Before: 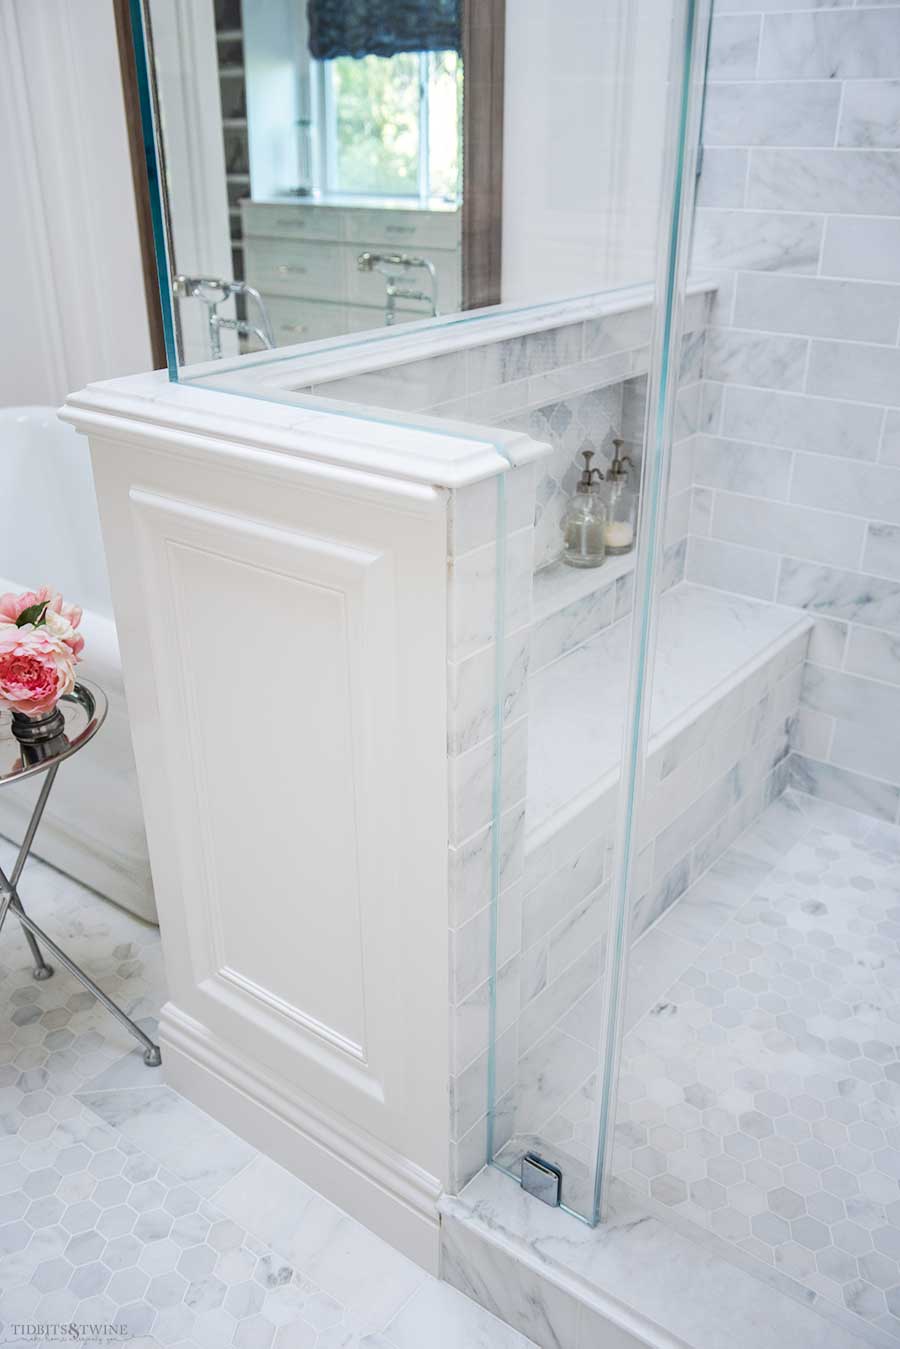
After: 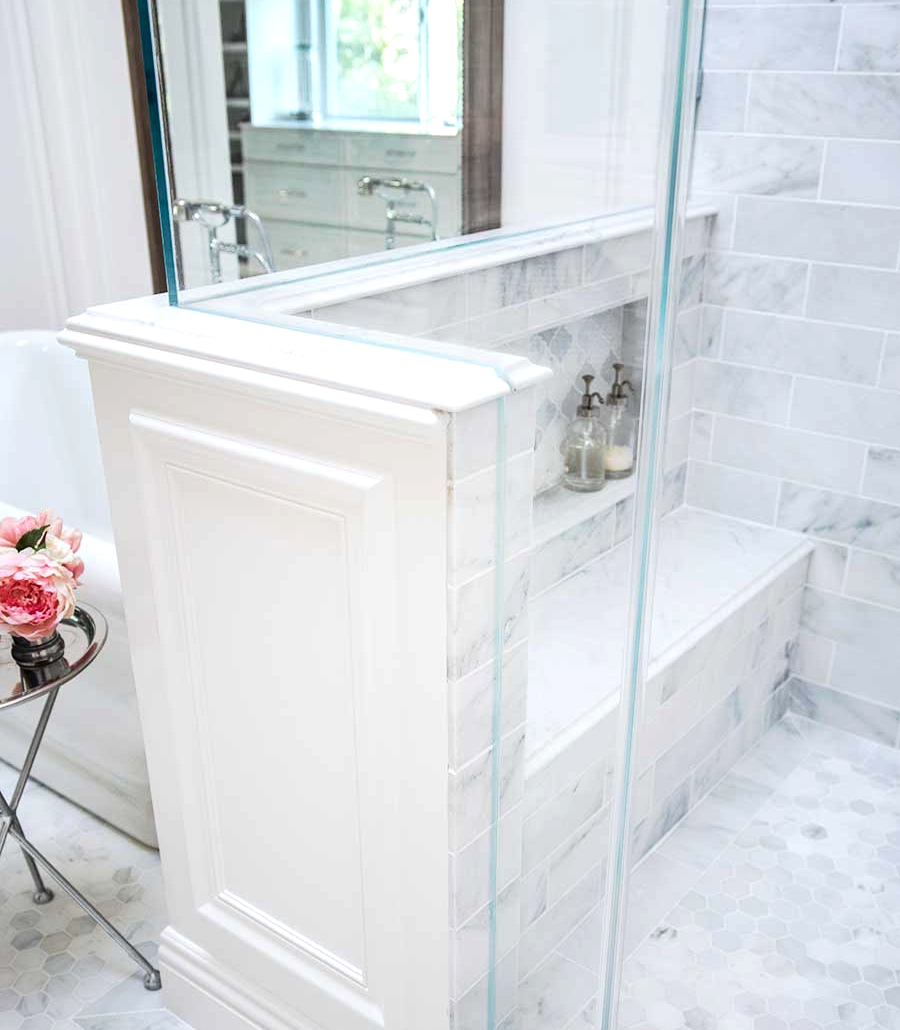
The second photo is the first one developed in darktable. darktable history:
crop: top 5.67%, bottom 17.958%
tone equalizer: -8 EV -0.405 EV, -7 EV -0.409 EV, -6 EV -0.334 EV, -5 EV -0.26 EV, -3 EV 0.238 EV, -2 EV 0.342 EV, -1 EV 0.38 EV, +0 EV 0.399 EV, edges refinement/feathering 500, mask exposure compensation -1.57 EV, preserve details no
